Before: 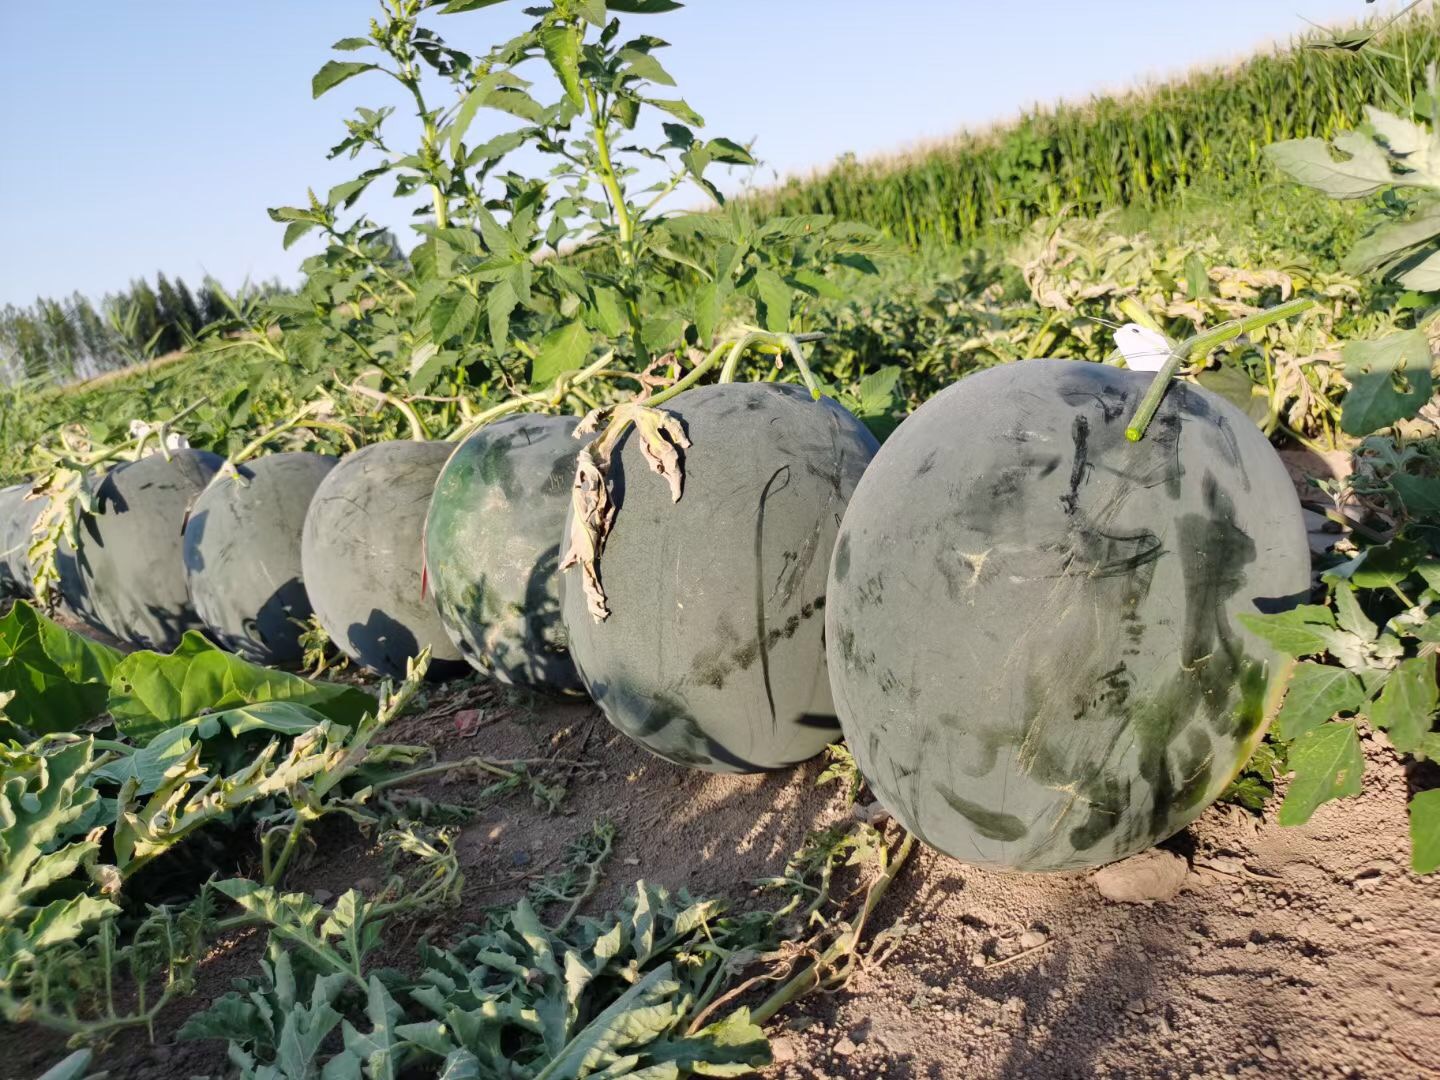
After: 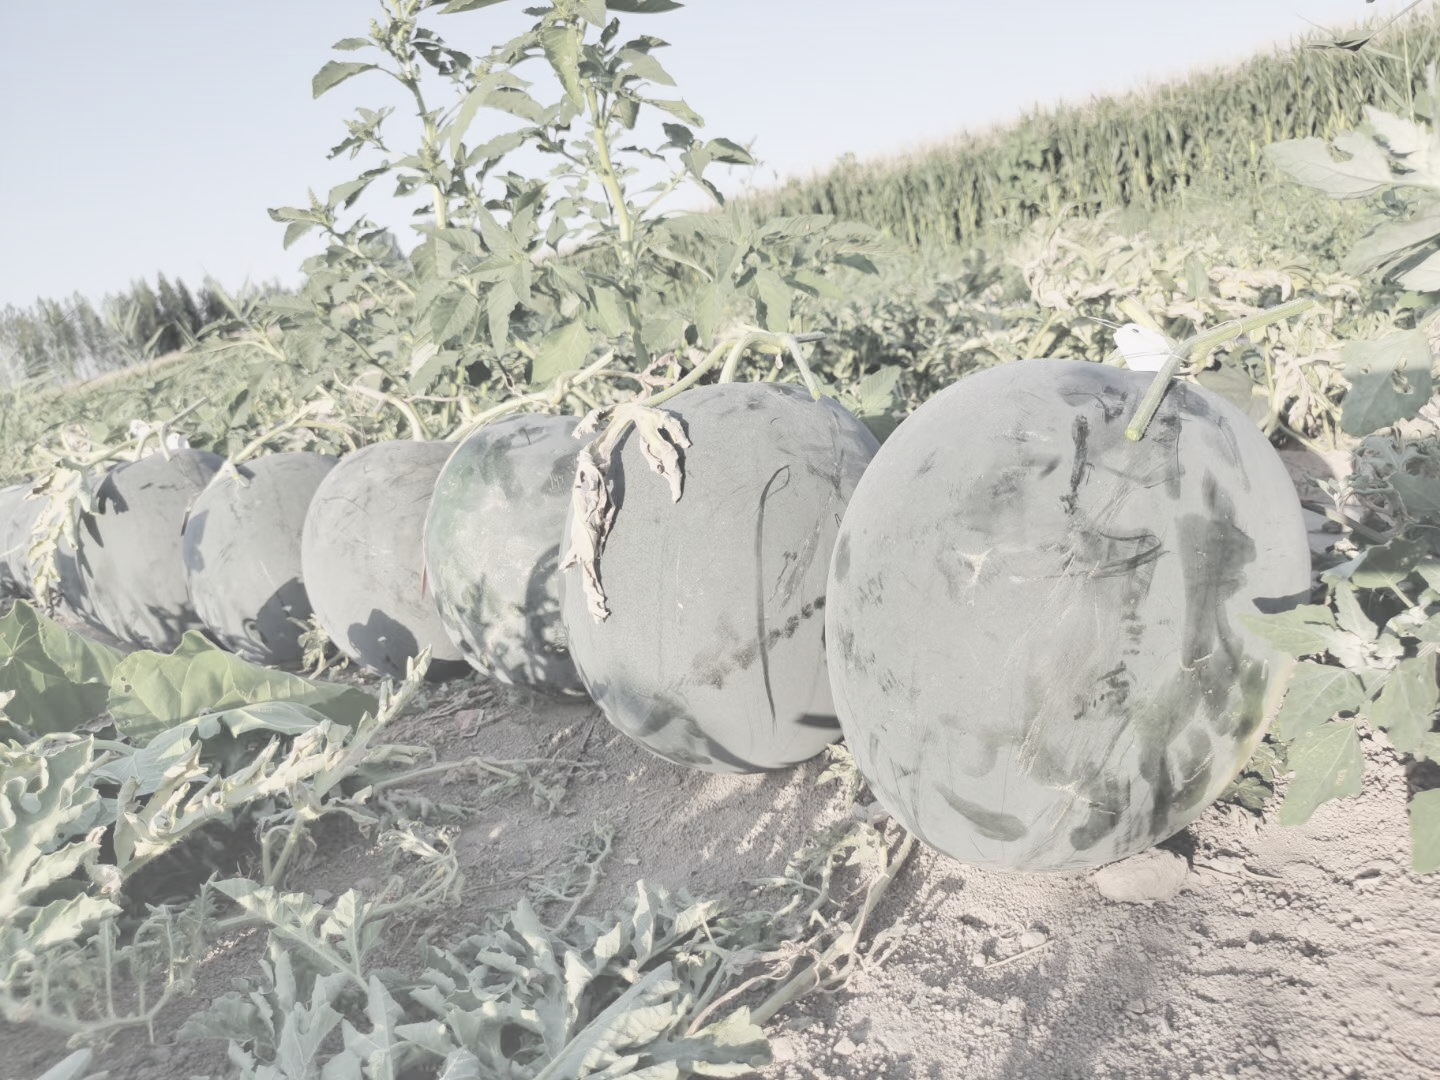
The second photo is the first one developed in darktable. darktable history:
contrast brightness saturation: contrast -0.32, brightness 0.75, saturation -0.78
exposure: exposure 0.64 EV, compensate highlight preservation false
shadows and highlights: radius 264.75, soften with gaussian
